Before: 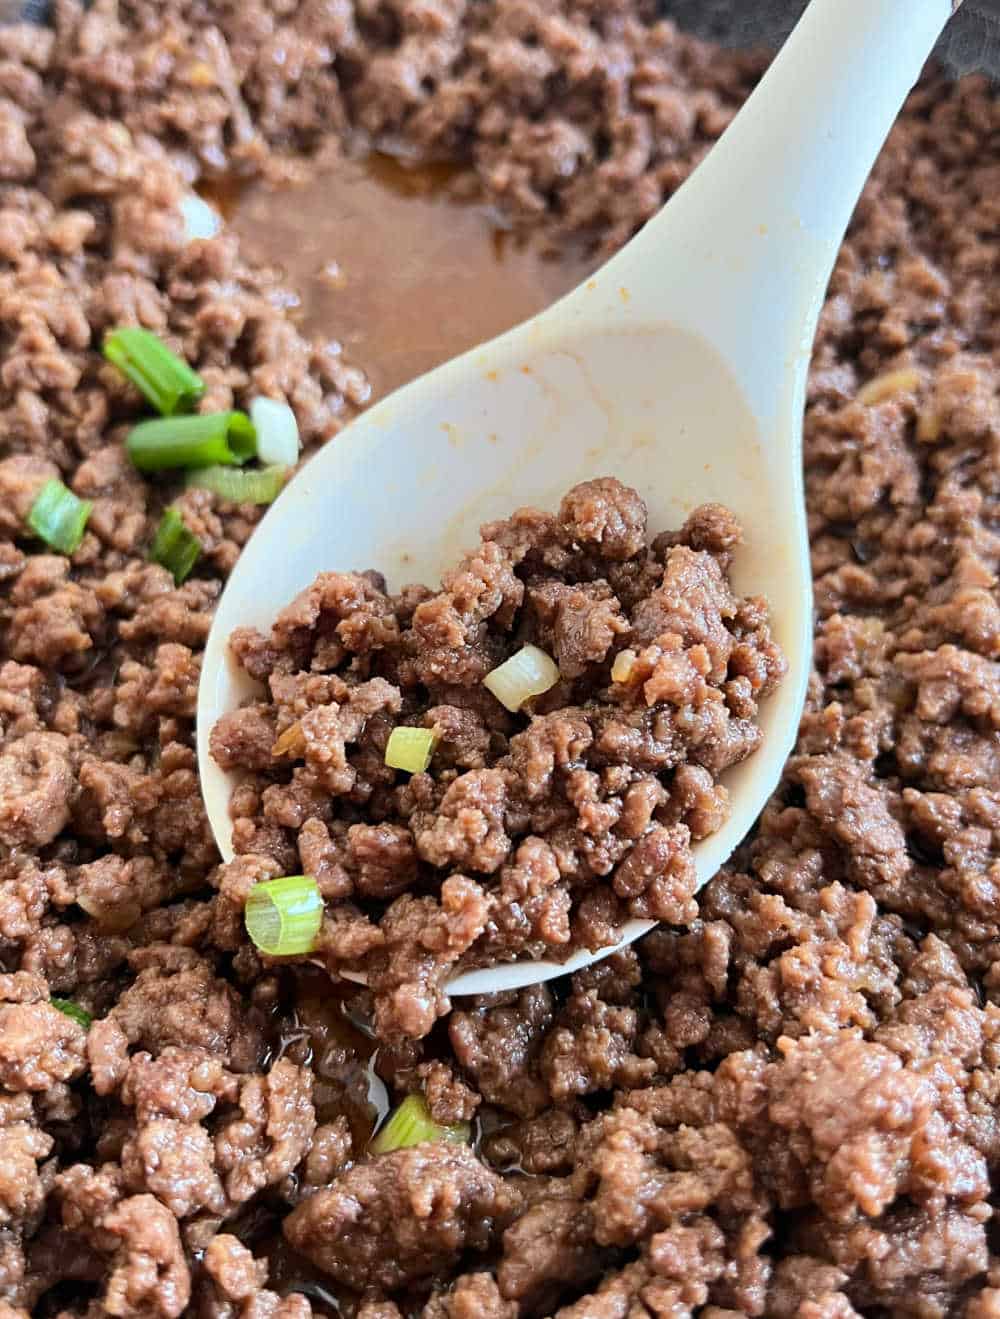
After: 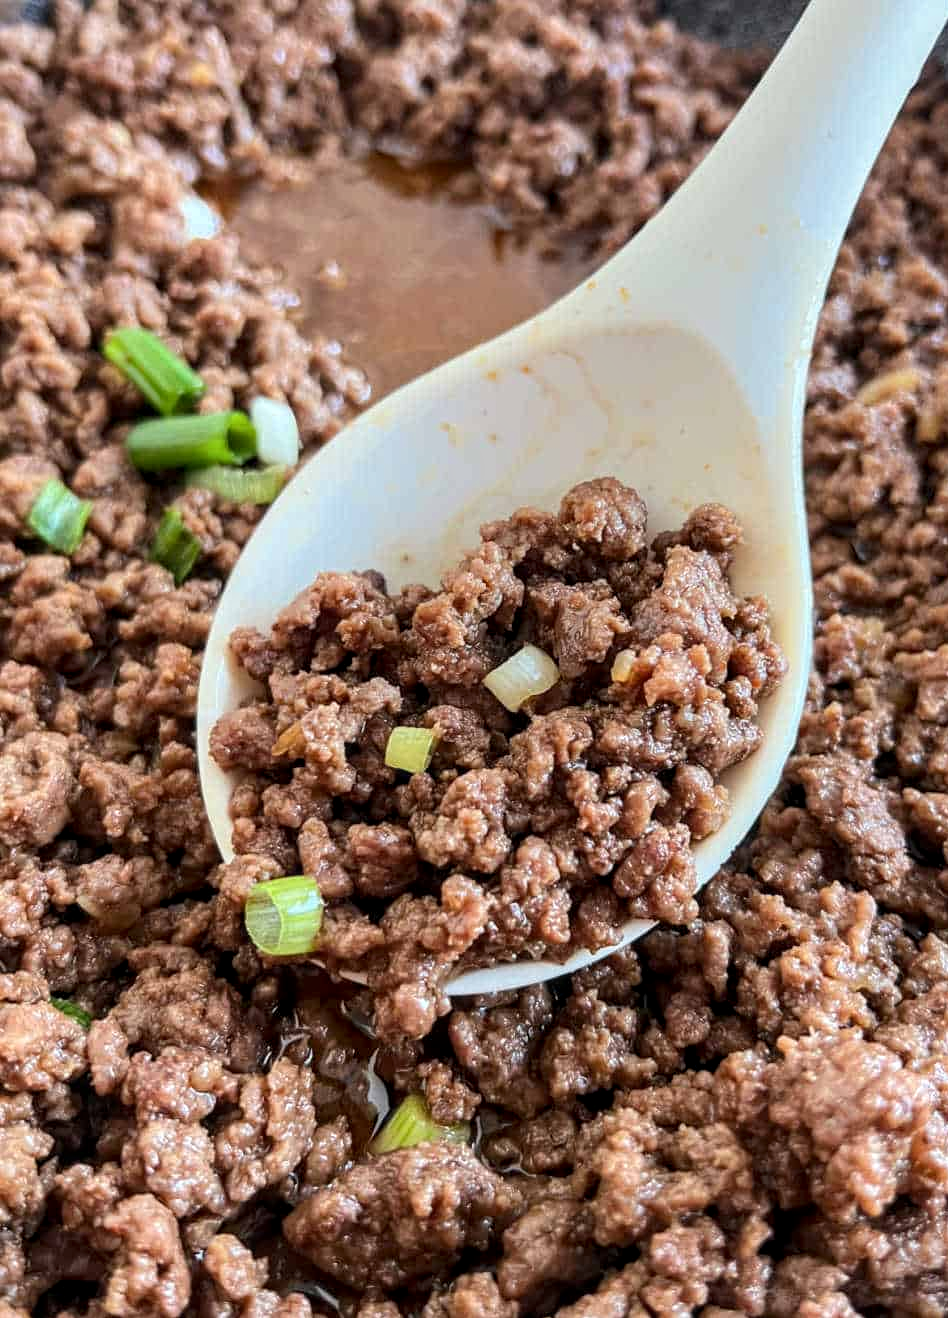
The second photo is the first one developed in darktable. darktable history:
exposure: exposure -0.048 EV, compensate highlight preservation false
crop and rotate: right 5.167%
local contrast: detail 130%
